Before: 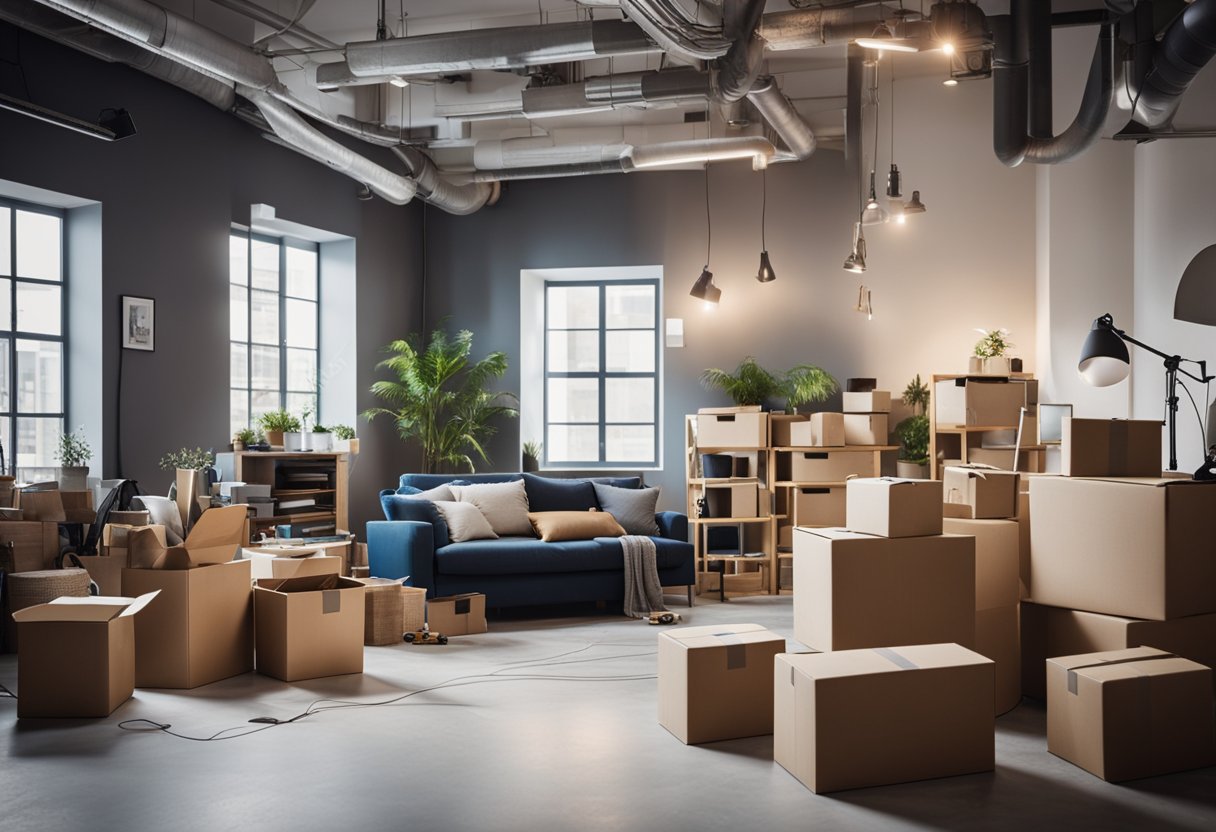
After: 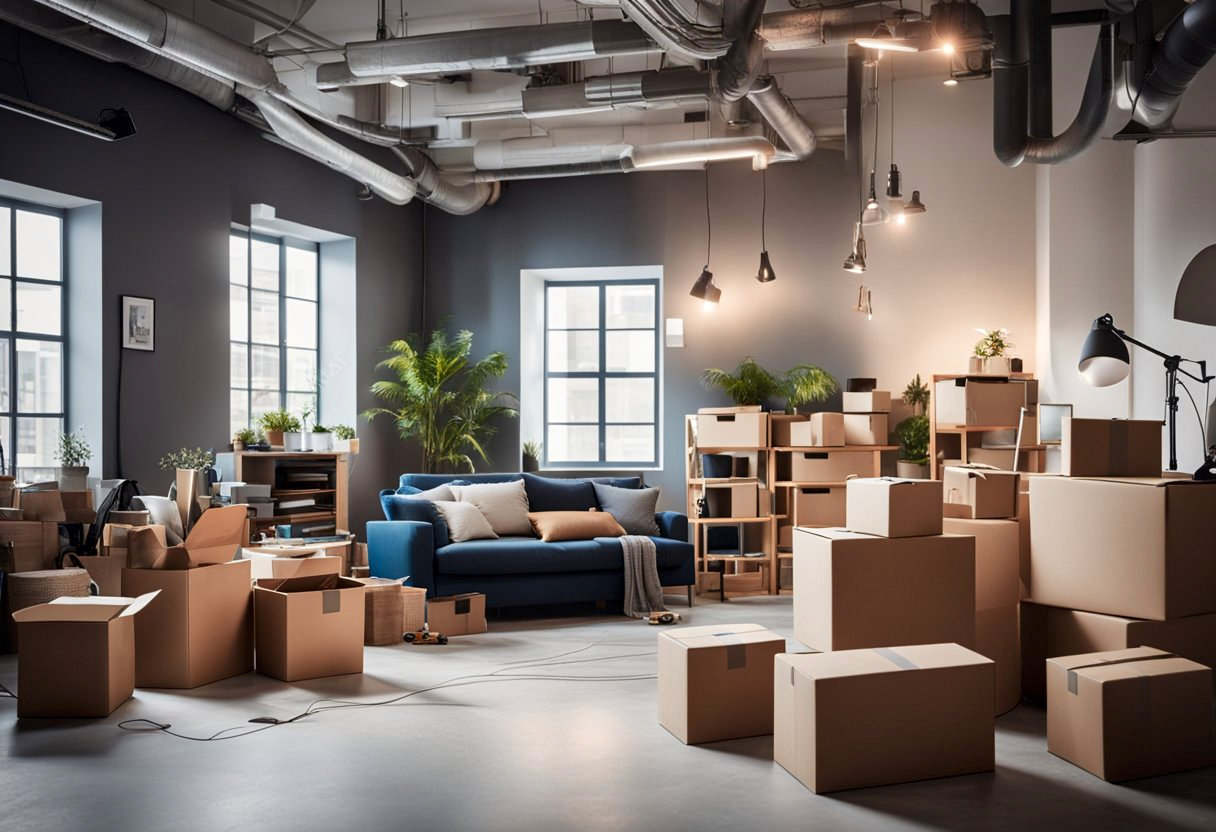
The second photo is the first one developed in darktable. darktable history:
color zones: curves: ch1 [(0.24, 0.634) (0.75, 0.5)]; ch2 [(0.253, 0.437) (0.745, 0.491)]
contrast brightness saturation: saturation -0.102
local contrast: mode bilateral grid, contrast 21, coarseness 51, detail 141%, midtone range 0.2
